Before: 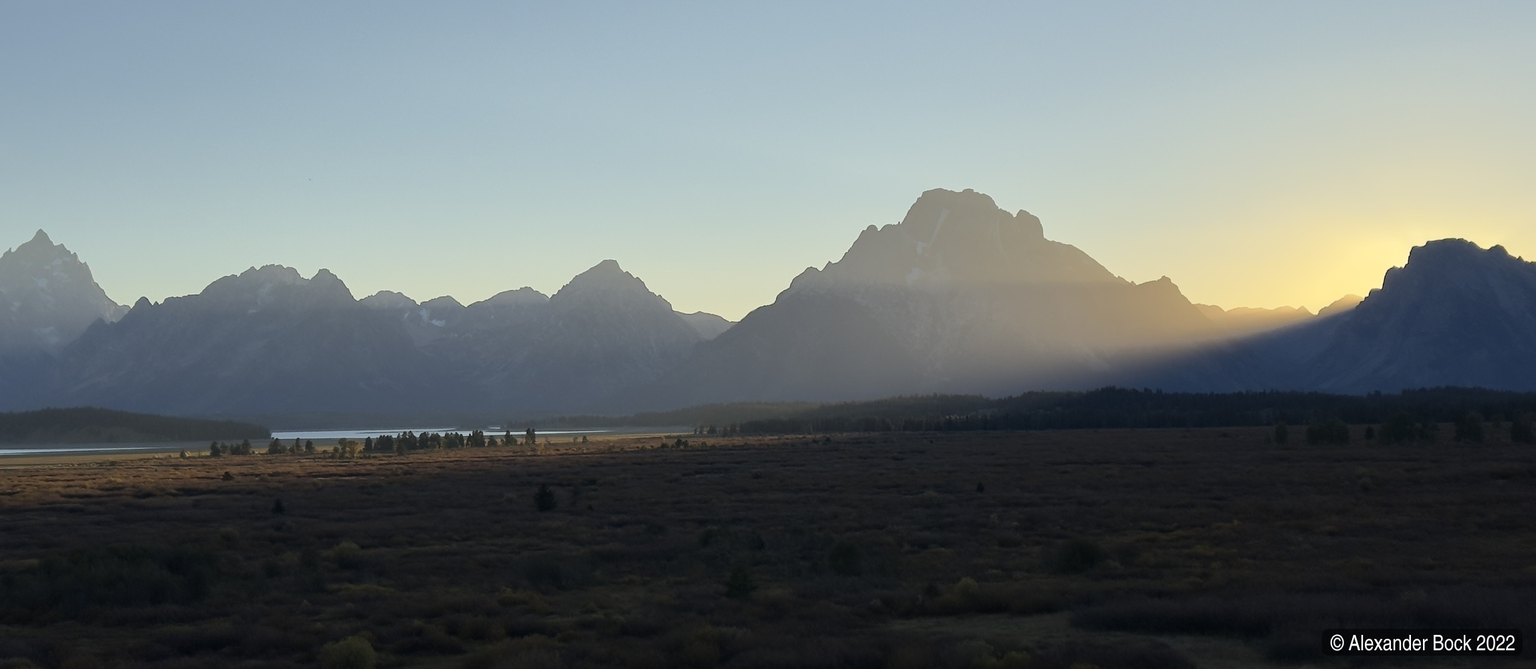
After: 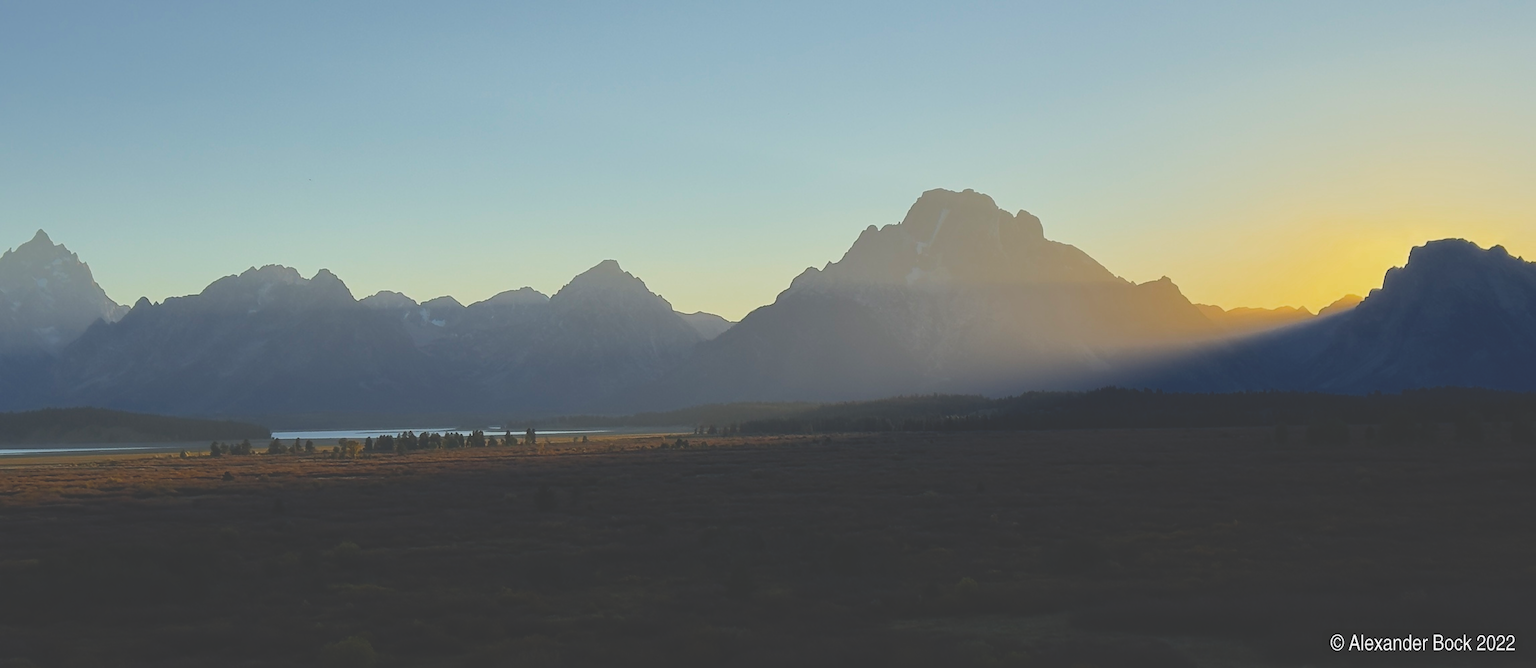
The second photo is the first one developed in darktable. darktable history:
color balance rgb: linear chroma grading › global chroma 0.455%, perceptual saturation grading › global saturation 25.376%, saturation formula JzAzBz (2021)
tone curve: curves: ch0 [(0, 0.211) (0.15, 0.25) (1, 0.953)], preserve colors none
